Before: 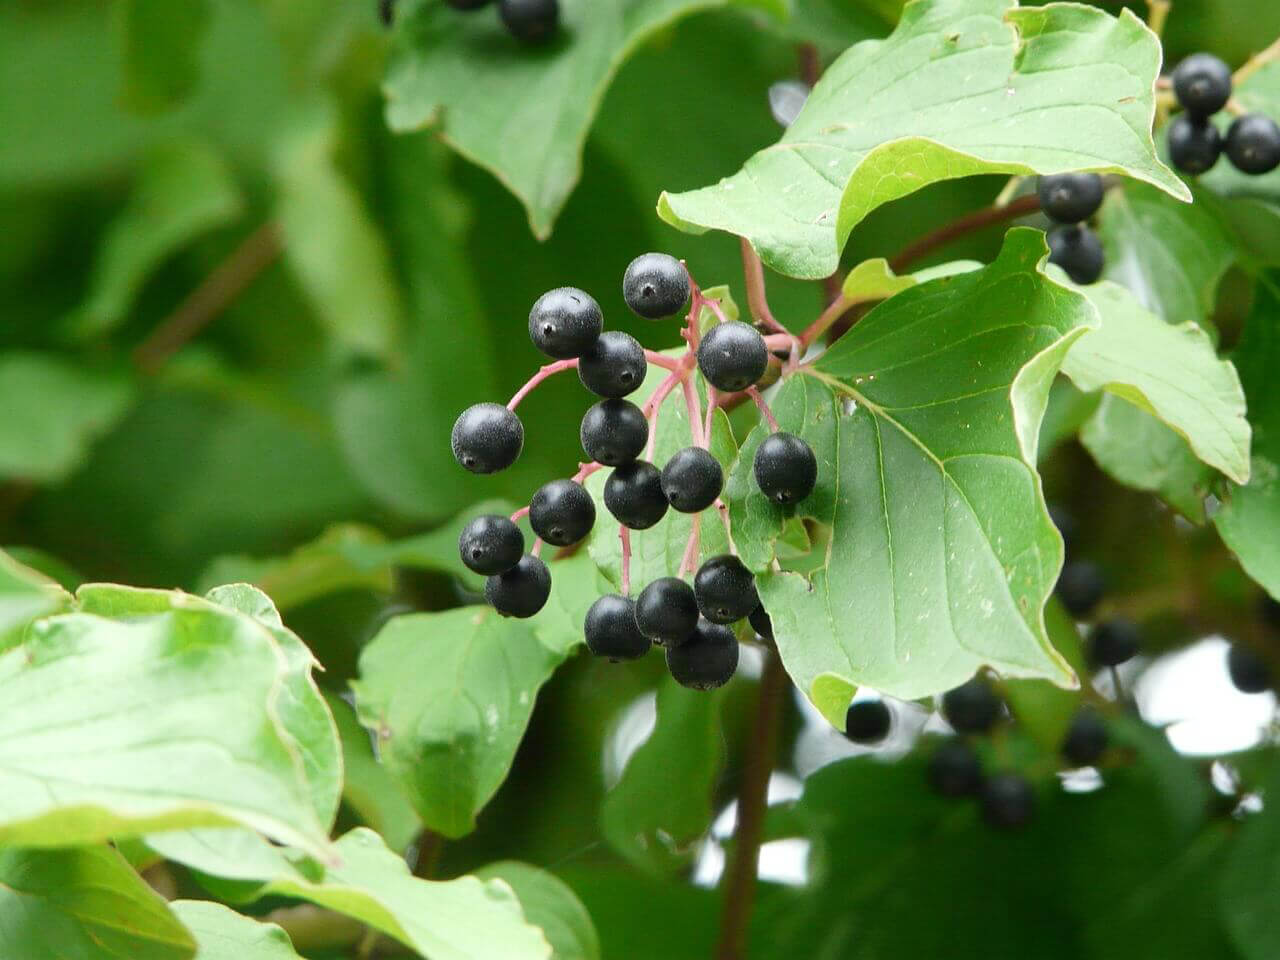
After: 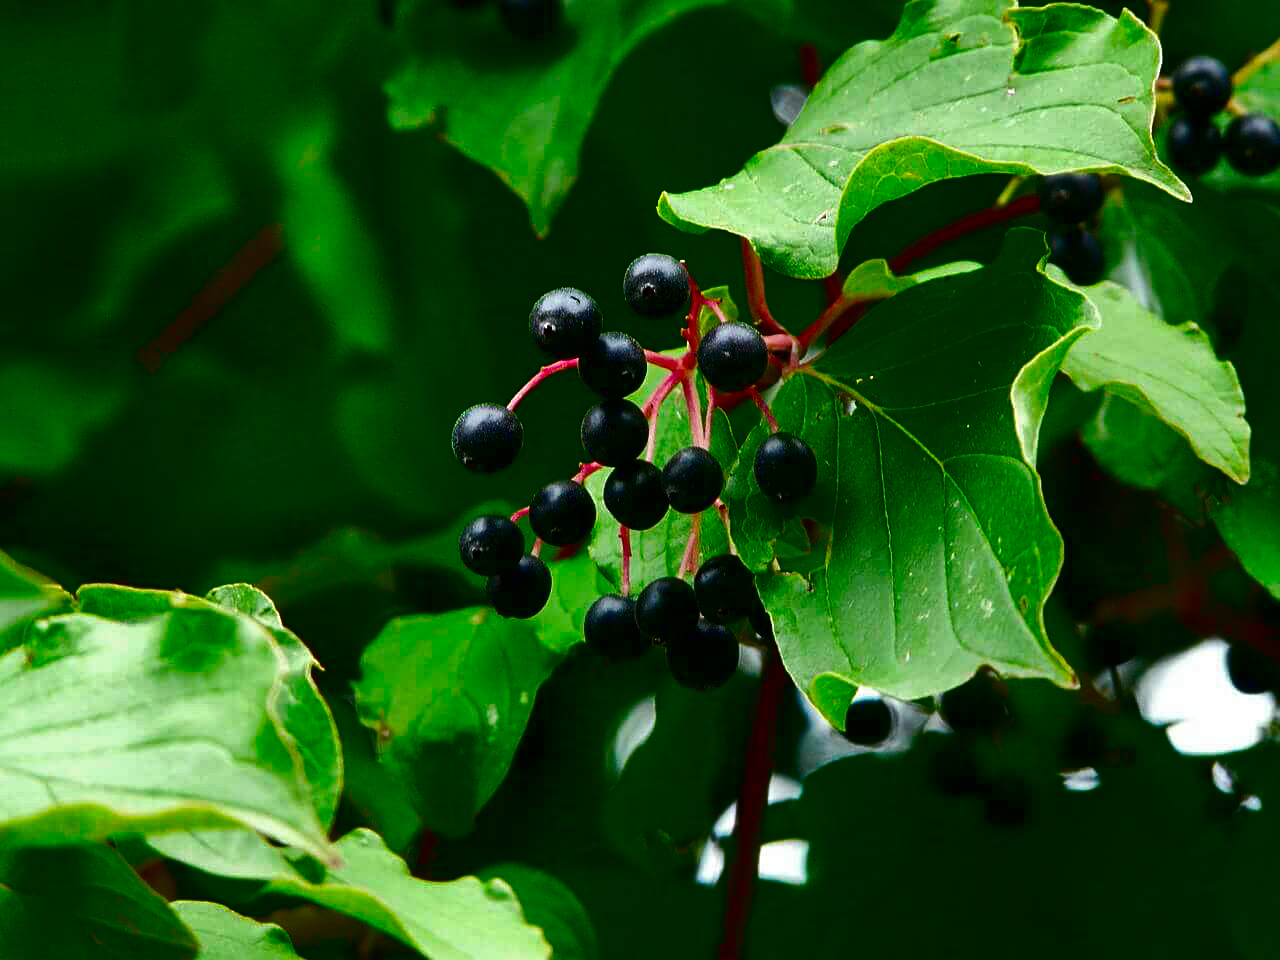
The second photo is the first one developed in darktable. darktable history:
contrast brightness saturation: brightness -1, saturation 1
sharpen: amount 0.2
shadows and highlights: shadows 37.27, highlights -28.18, soften with gaussian
